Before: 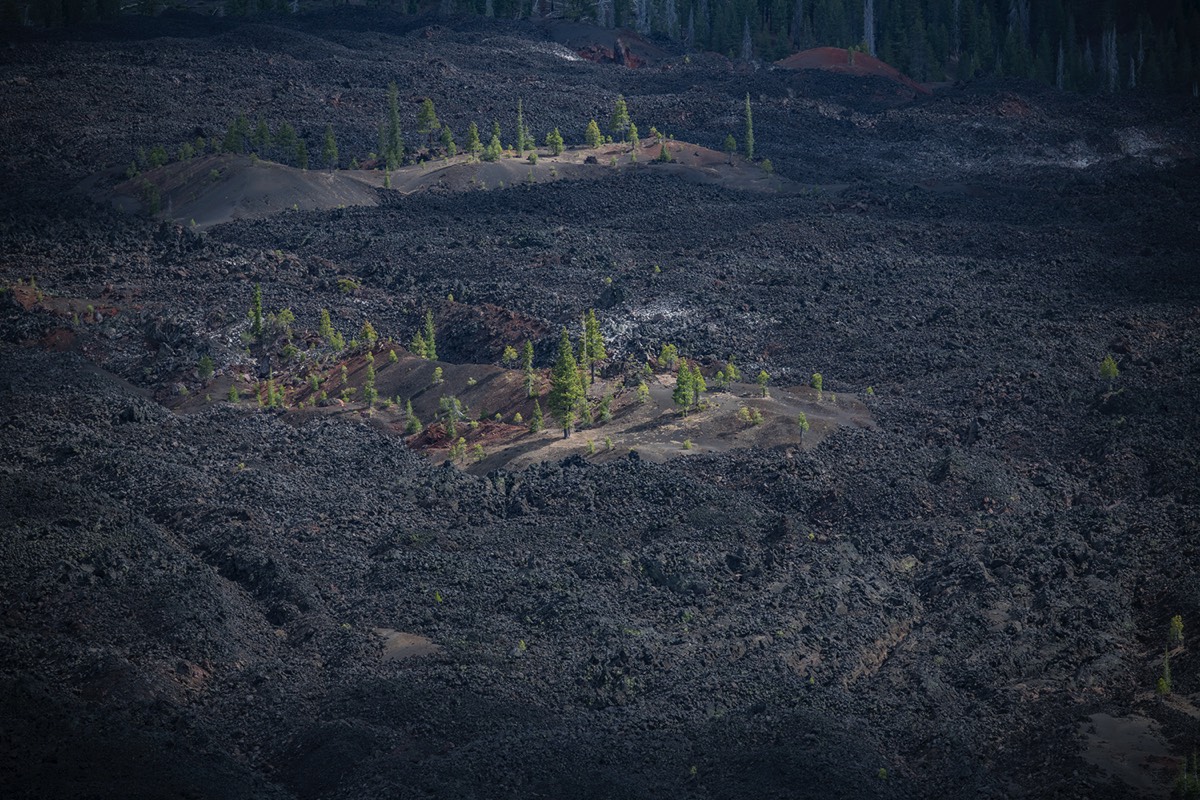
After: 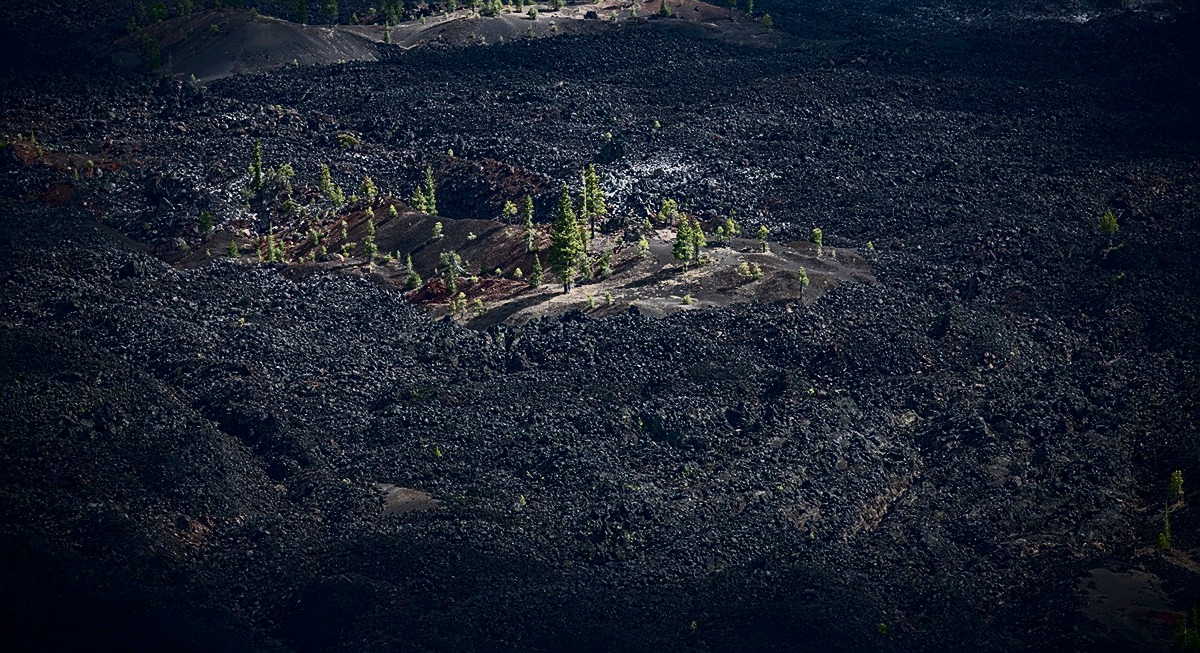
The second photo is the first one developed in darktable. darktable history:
crop and rotate: top 18.271%
tone curve: curves: ch0 [(0, 0) (0.003, 0.005) (0.011, 0.006) (0.025, 0.004) (0.044, 0.004) (0.069, 0.007) (0.1, 0.014) (0.136, 0.018) (0.177, 0.034) (0.224, 0.065) (0.277, 0.089) (0.335, 0.143) (0.399, 0.219) (0.468, 0.327) (0.543, 0.455) (0.623, 0.63) (0.709, 0.786) (0.801, 0.87) (0.898, 0.922) (1, 1)], color space Lab, independent channels, preserve colors none
sharpen: on, module defaults
